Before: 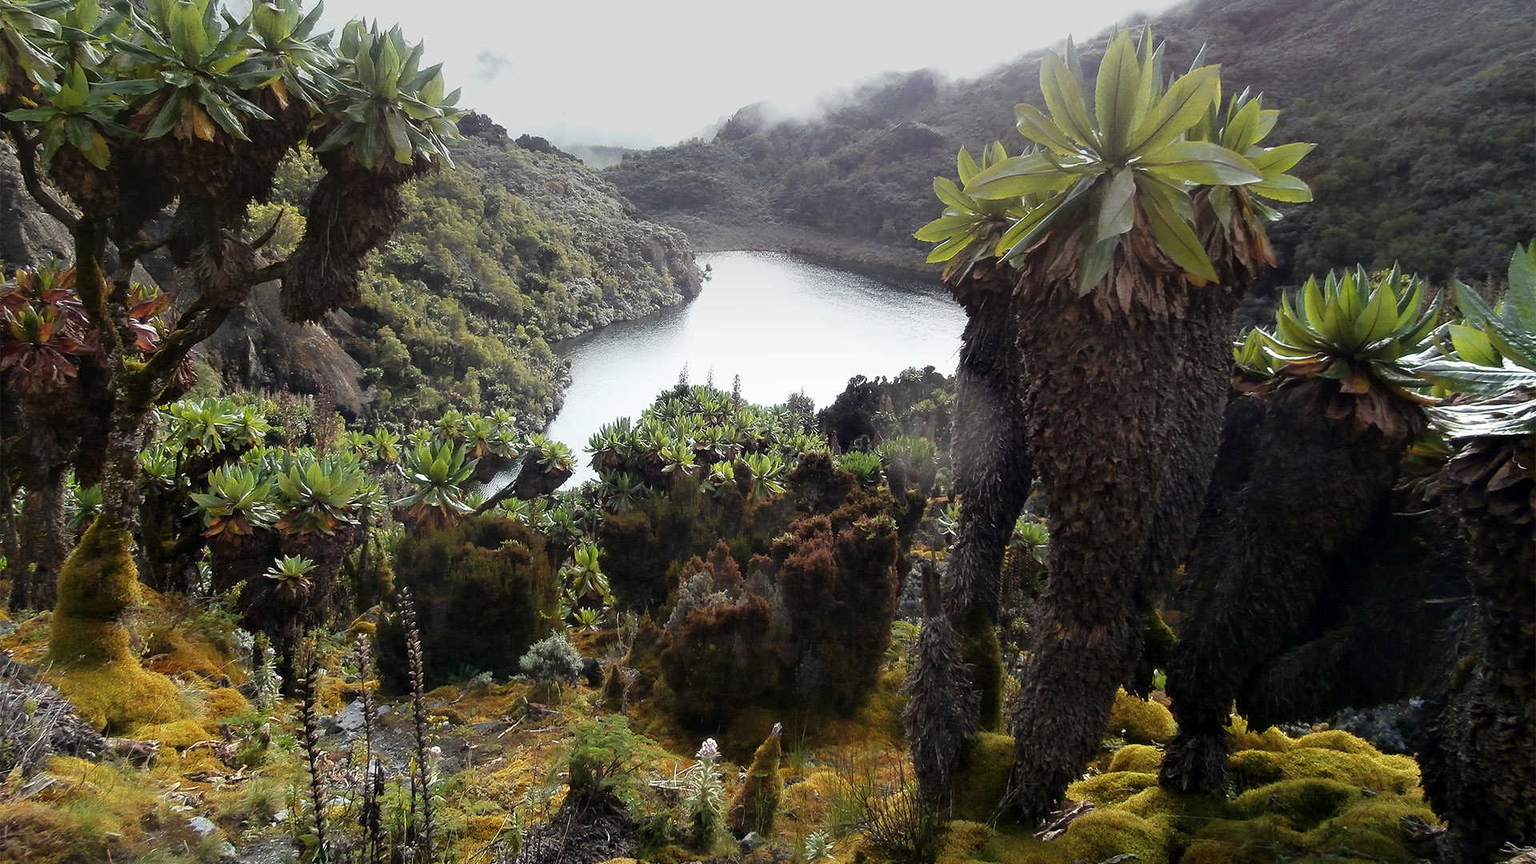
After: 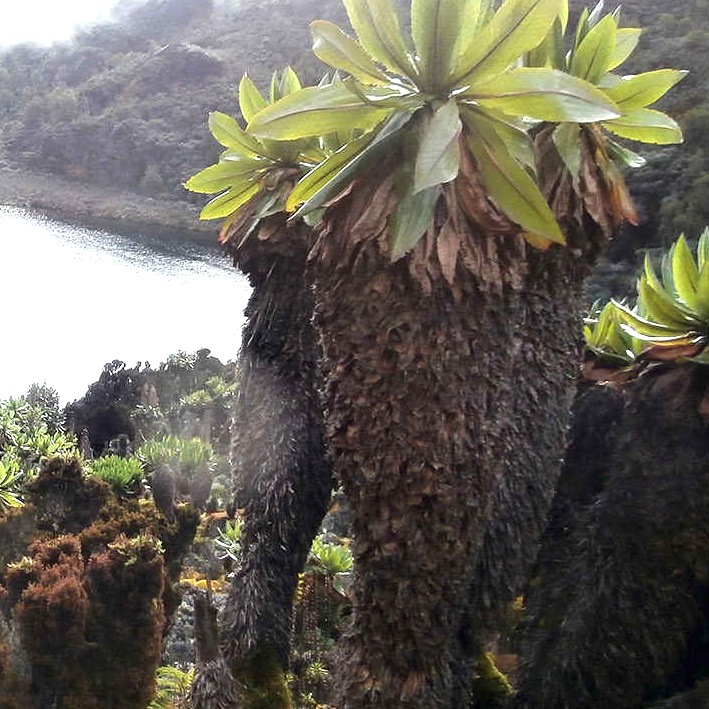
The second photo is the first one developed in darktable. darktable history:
crop and rotate: left 49.936%, top 10.094%, right 13.136%, bottom 24.256%
exposure: black level correction 0, exposure 1.1 EV, compensate exposure bias true, compensate highlight preservation false
